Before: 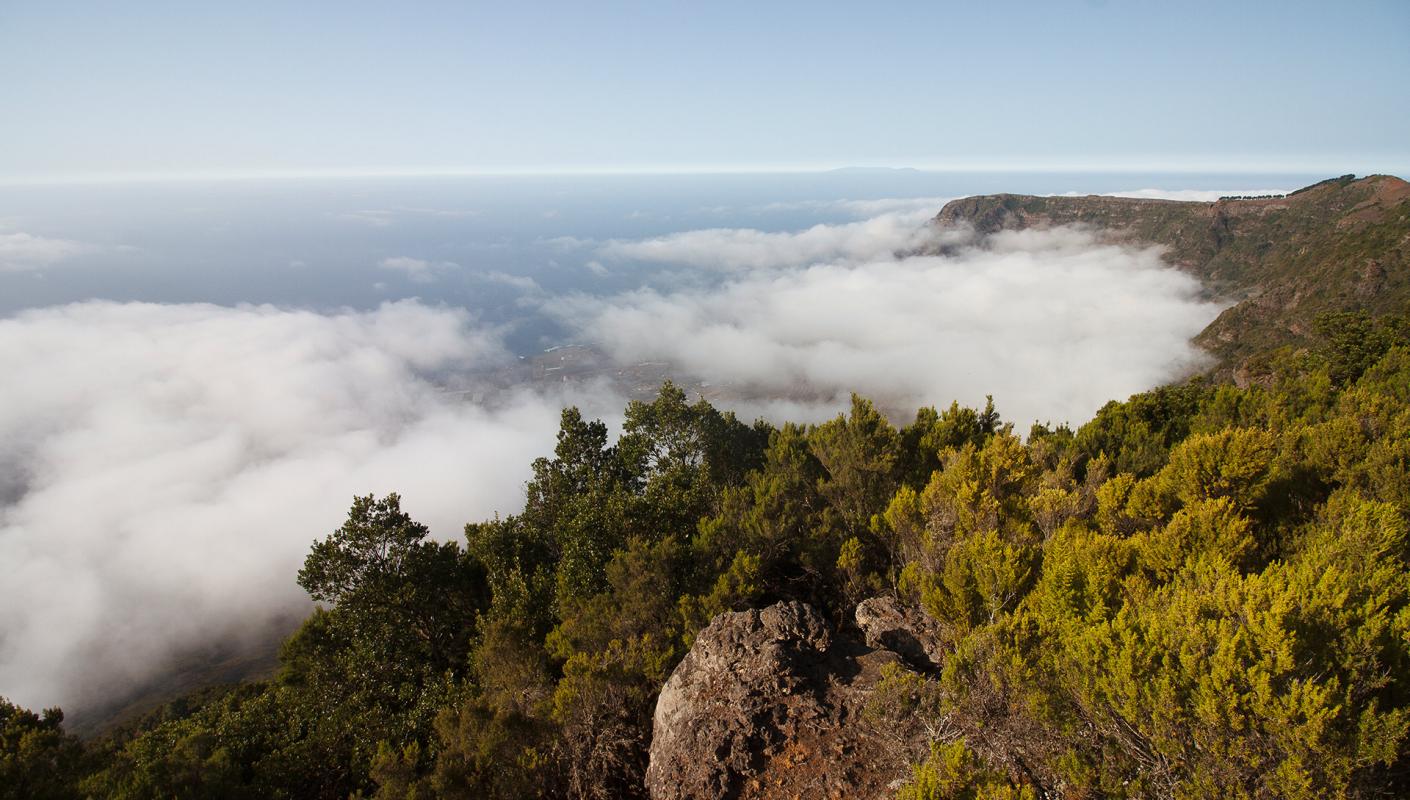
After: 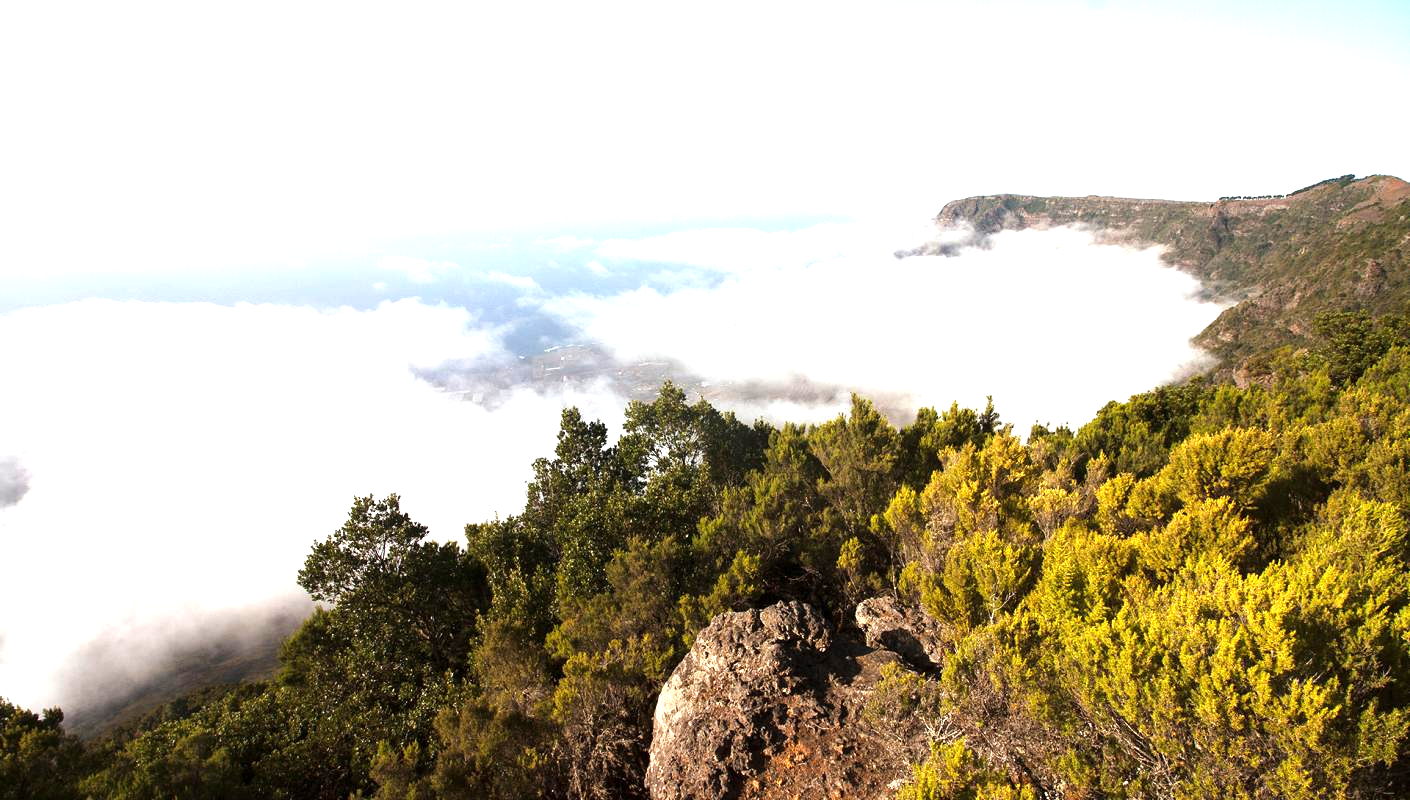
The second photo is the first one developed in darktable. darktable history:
contrast equalizer: y [[0.5 ×6], [0.5 ×6], [0.5, 0.5, 0.501, 0.545, 0.707, 0.863], [0 ×6], [0 ×6]], mix 0.334
shadows and highlights: shadows 12.37, white point adjustment 1.17, highlights -1.77, soften with gaussian
exposure: black level correction 0.001, exposure 1.038 EV, compensate exposure bias true, compensate highlight preservation false
tone equalizer: -8 EV -0.382 EV, -7 EV -0.417 EV, -6 EV -0.296 EV, -5 EV -0.2 EV, -3 EV 0.224 EV, -2 EV 0.313 EV, -1 EV 0.381 EV, +0 EV 0.389 EV, edges refinement/feathering 500, mask exposure compensation -1.57 EV, preserve details no
